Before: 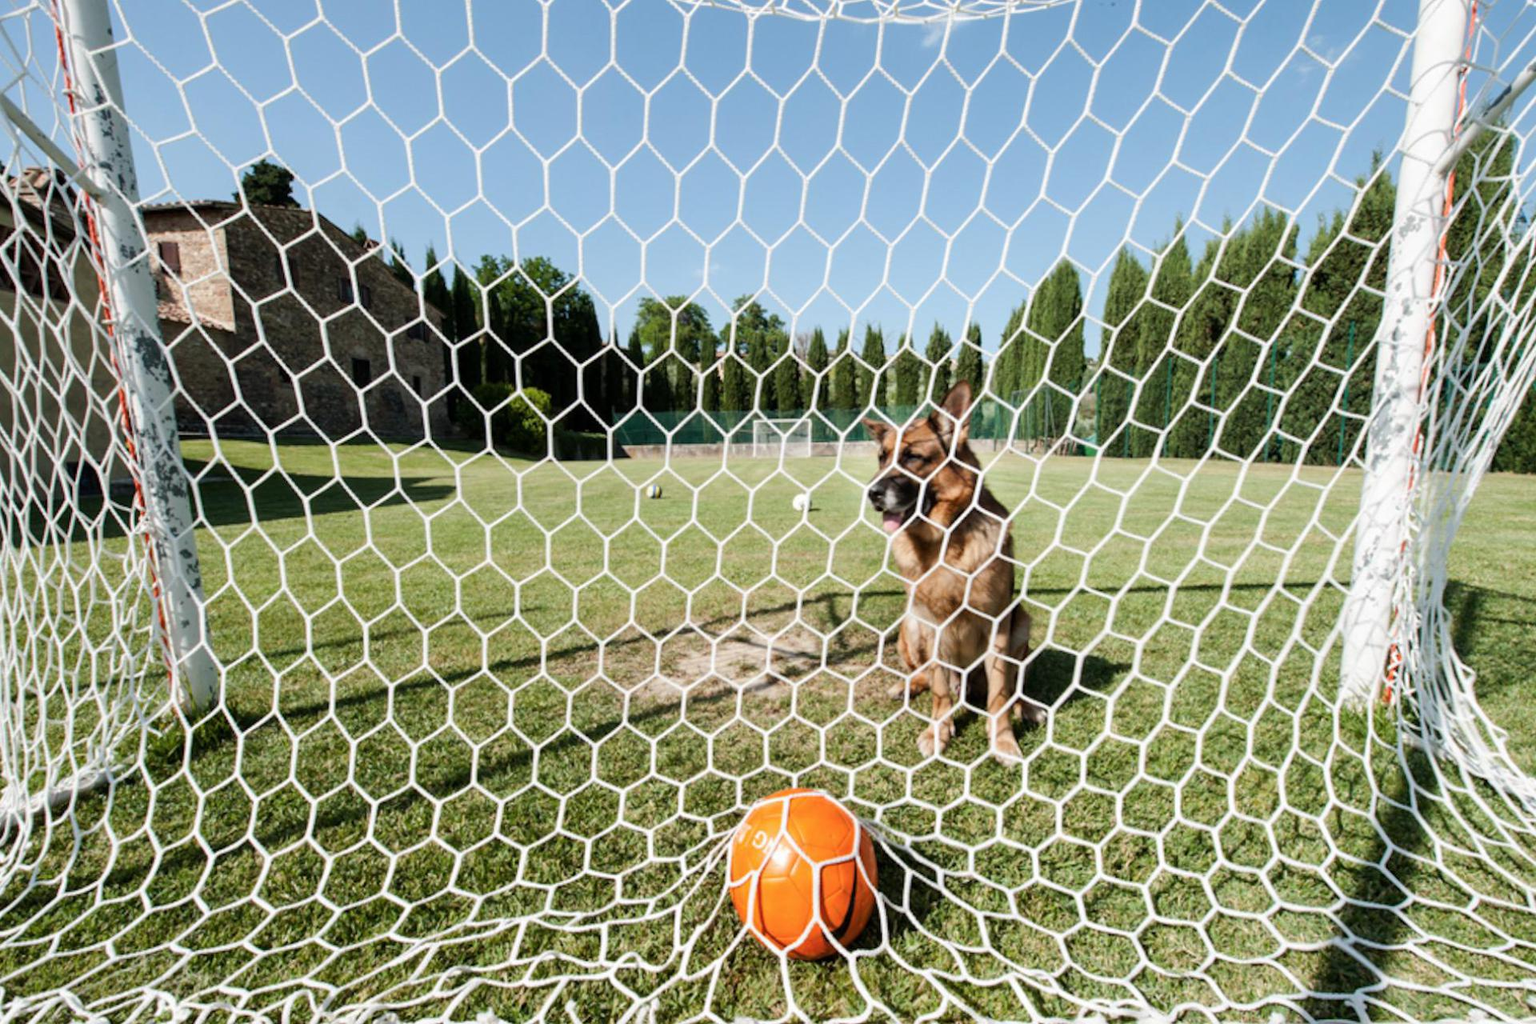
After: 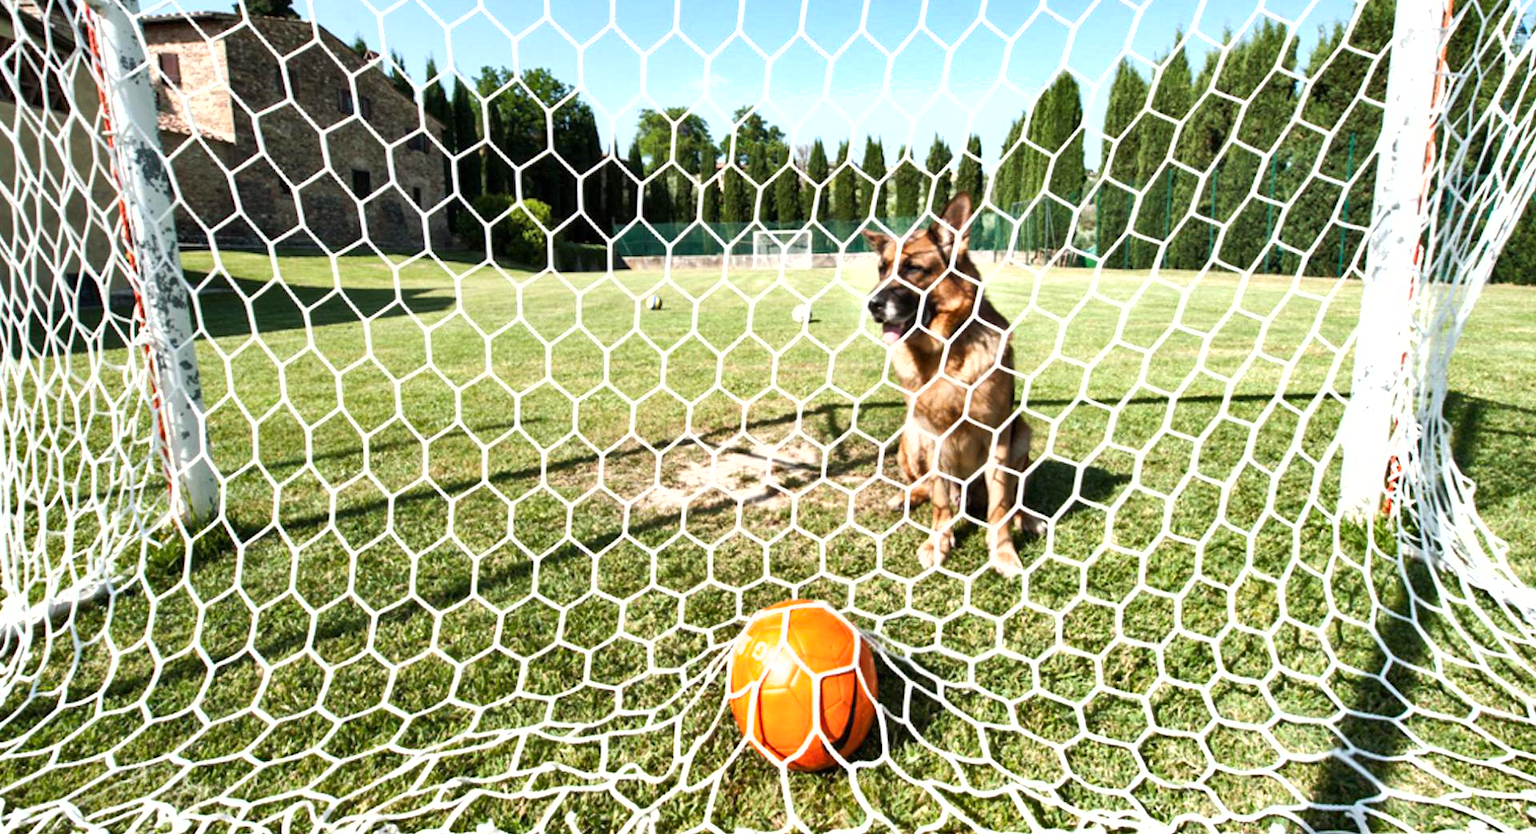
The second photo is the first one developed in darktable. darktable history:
crop and rotate: top 18.507%
exposure: exposure 0.785 EV, compensate highlight preservation false
shadows and highlights: low approximation 0.01, soften with gaussian
